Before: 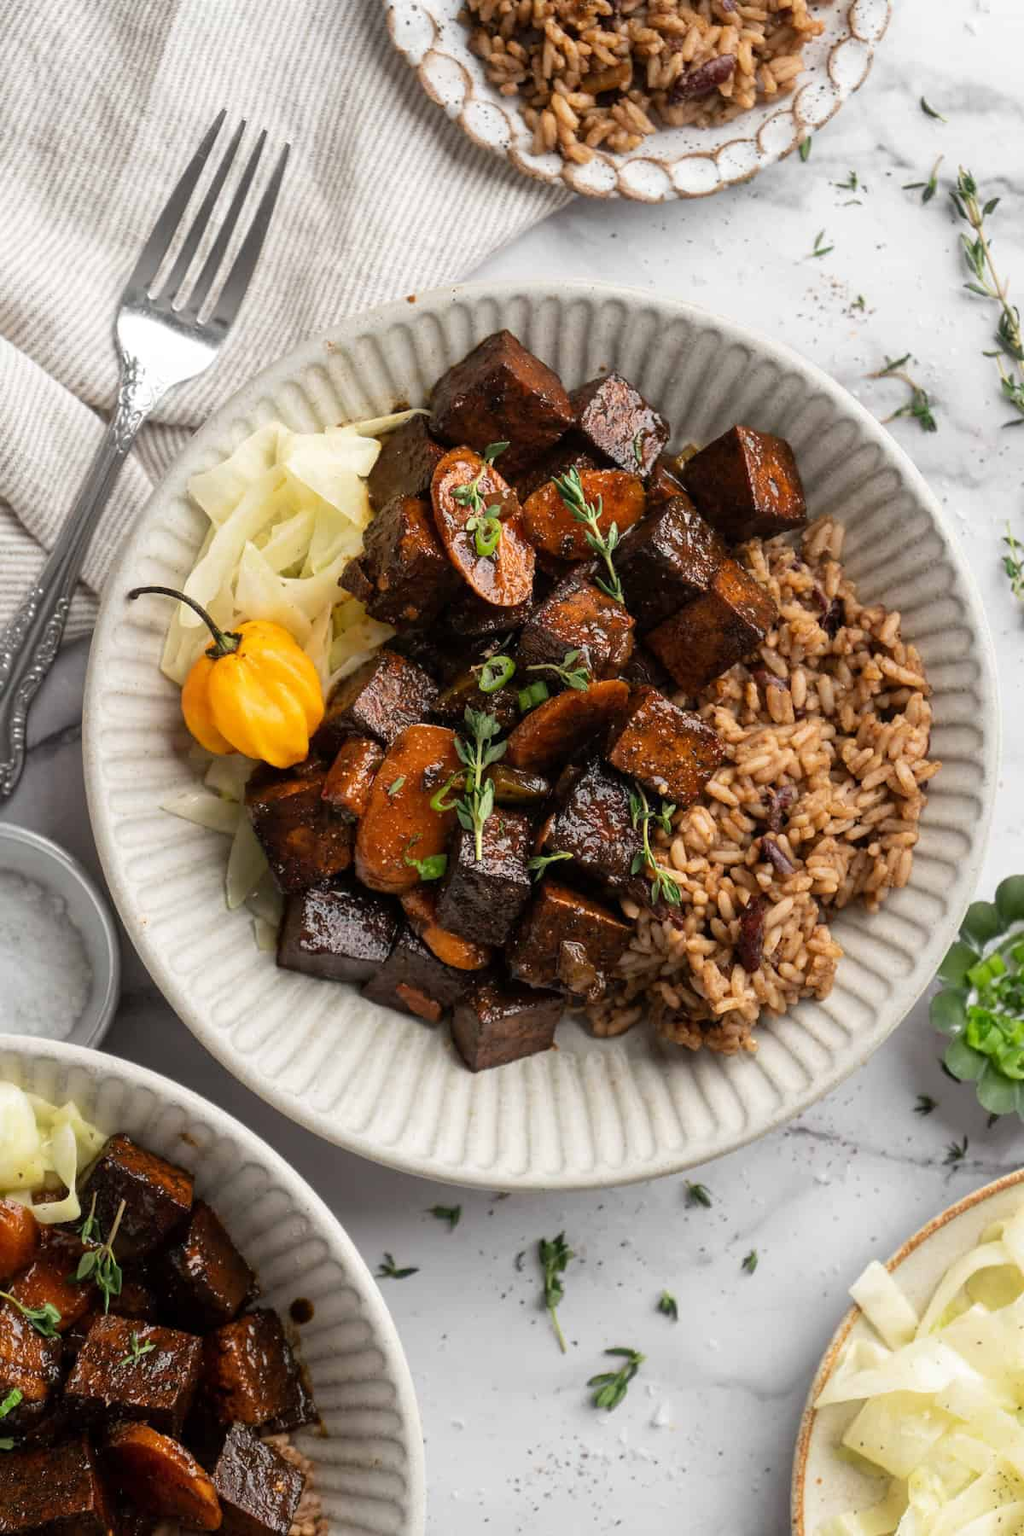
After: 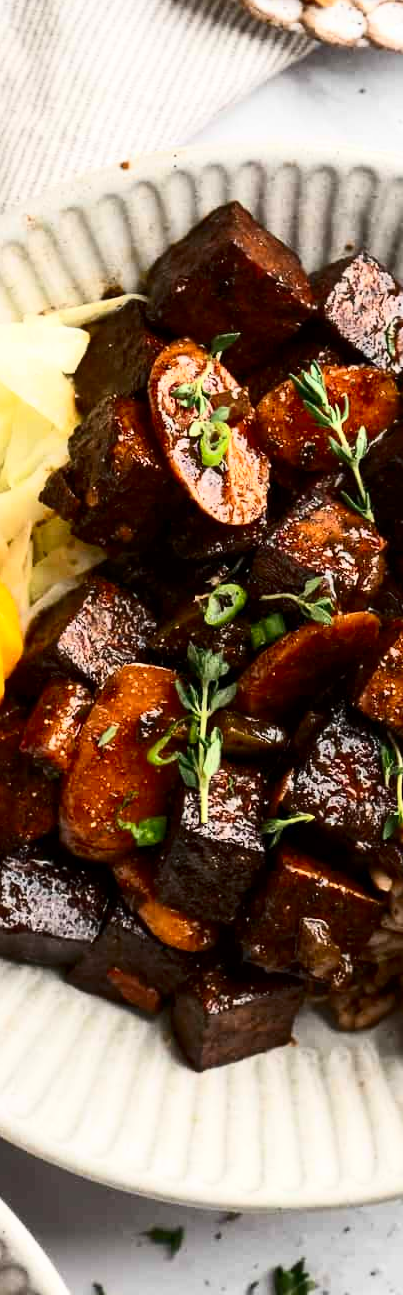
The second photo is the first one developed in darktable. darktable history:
crop and rotate: left 29.762%, top 10.31%, right 36.617%, bottom 17.745%
local contrast: mode bilateral grid, contrast 20, coarseness 49, detail 120%, midtone range 0.2
contrast brightness saturation: contrast 0.404, brightness 0.099, saturation 0.211
